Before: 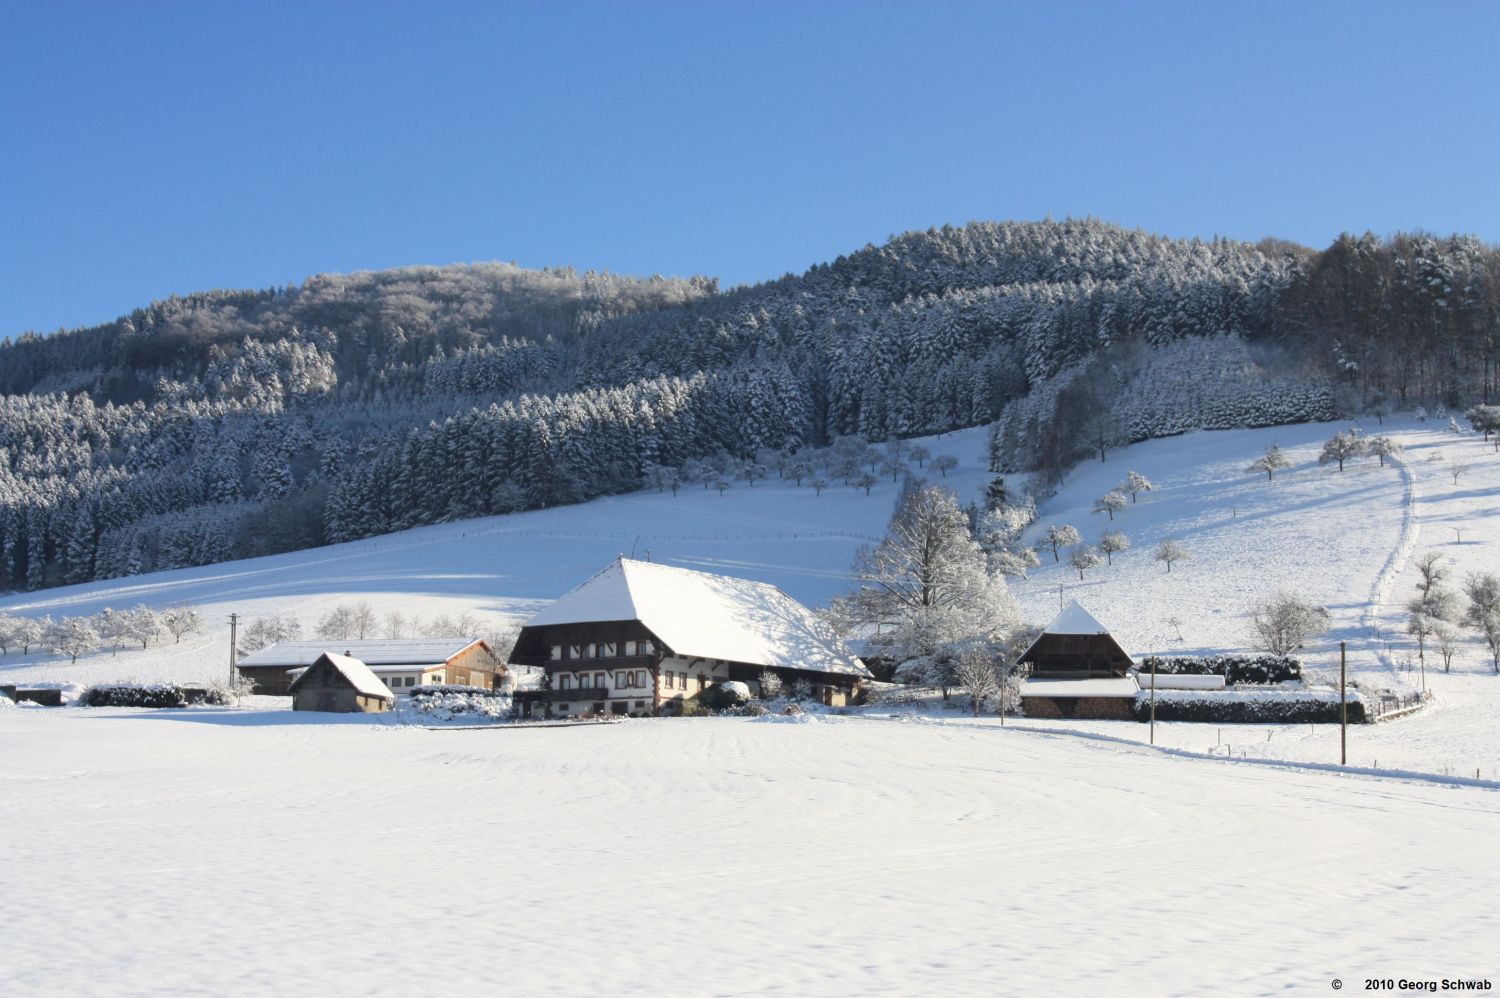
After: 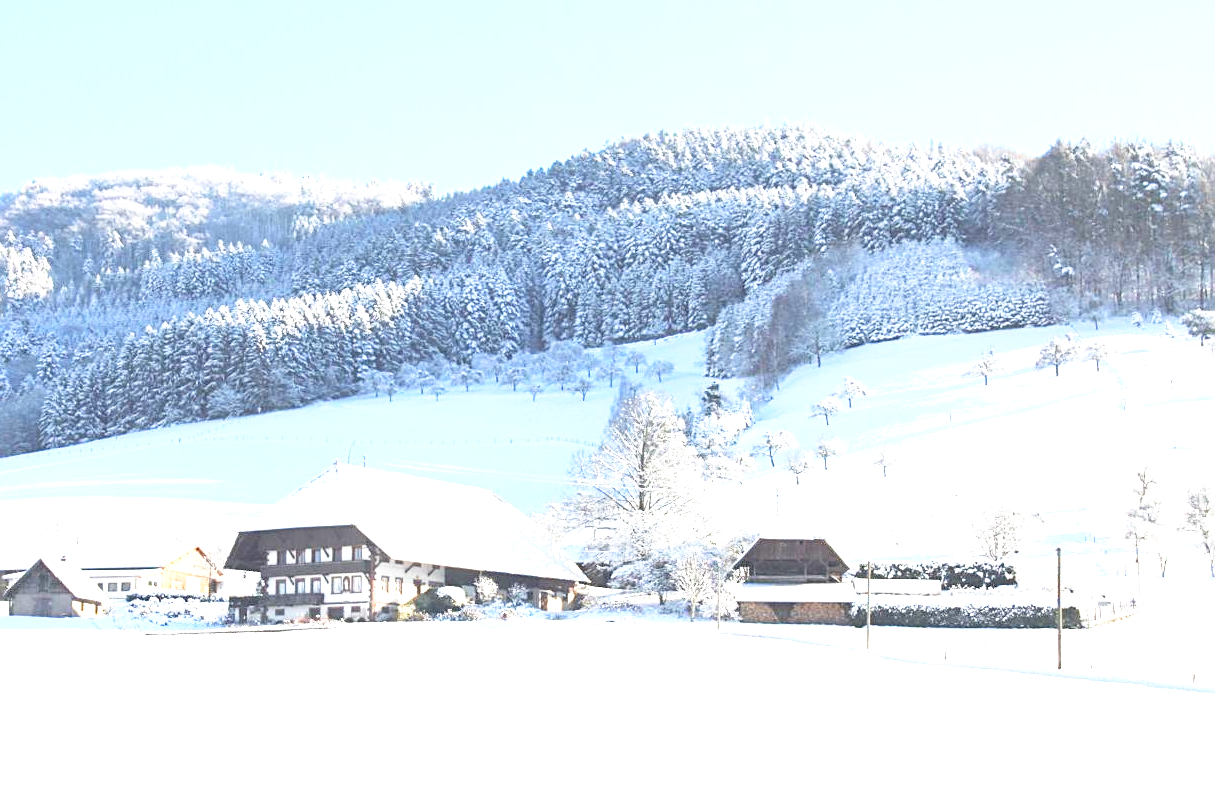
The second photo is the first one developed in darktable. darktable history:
crop: left 18.975%, top 9.525%, right 0.001%, bottom 9.75%
base curve: curves: ch0 [(0, 0) (0.666, 0.806) (1, 1)], preserve colors none
sharpen: on, module defaults
exposure: exposure 1.989 EV, compensate highlight preservation false
color balance rgb: perceptual saturation grading › global saturation 0.268%
contrast brightness saturation: brightness 0.155
